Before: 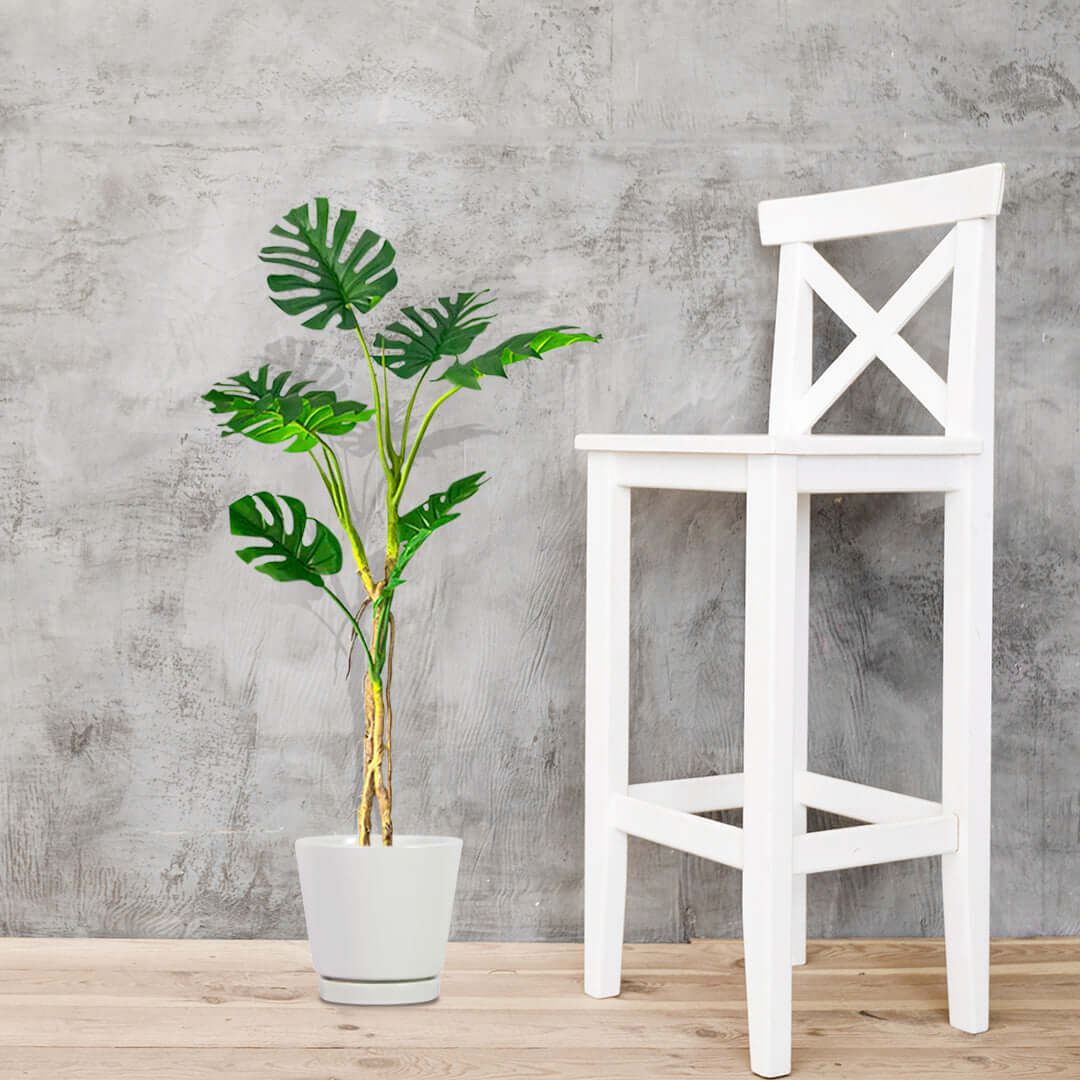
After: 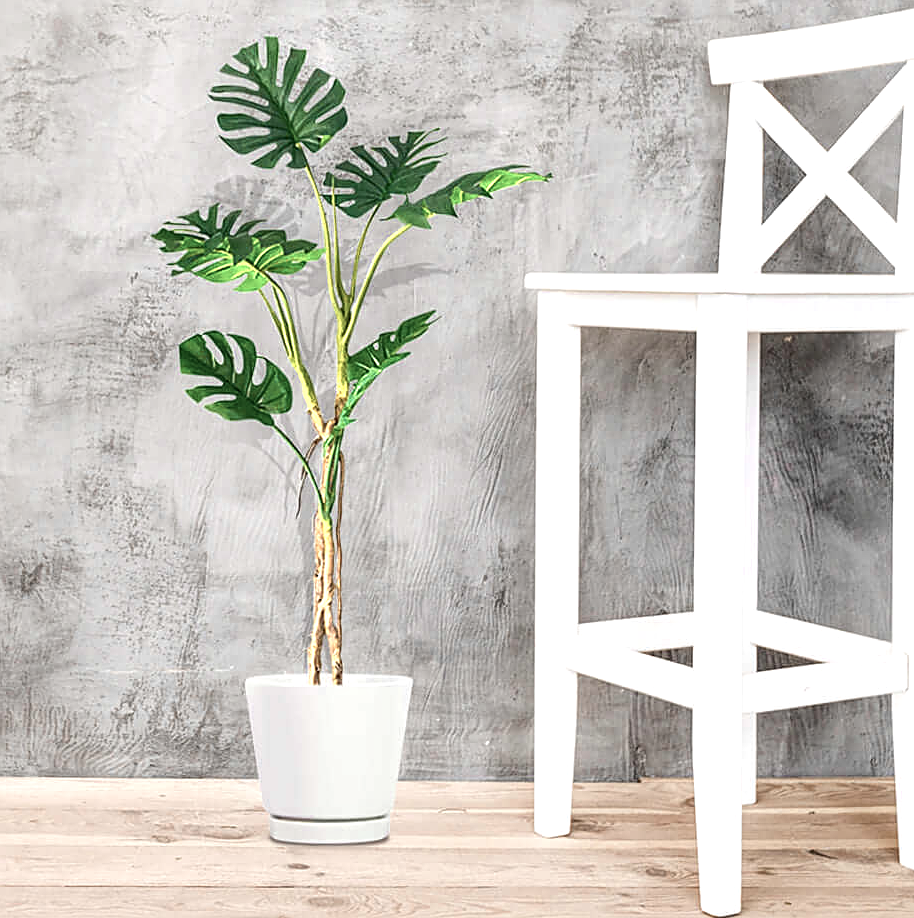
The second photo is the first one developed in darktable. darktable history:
tone equalizer: -8 EV -0.001 EV, -7 EV 0.003 EV, -6 EV -0.002 EV, -5 EV -0.013 EV, -4 EV -0.062 EV, -3 EV -0.22 EV, -2 EV -0.256 EV, -1 EV 0.11 EV, +0 EV 0.289 EV
crop and rotate: left 4.64%, top 14.924%, right 10.71%
color zones: curves: ch0 [(0, 0.473) (0.001, 0.473) (0.226, 0.548) (0.4, 0.589) (0.525, 0.54) (0.728, 0.403) (0.999, 0.473) (1, 0.473)]; ch1 [(0, 0.619) (0.001, 0.619) (0.234, 0.388) (0.4, 0.372) (0.528, 0.422) (0.732, 0.53) (0.999, 0.619) (1, 0.619)]; ch2 [(0, 0.547) (0.001, 0.547) (0.226, 0.45) (0.4, 0.525) (0.525, 0.585) (0.8, 0.511) (0.999, 0.547) (1, 0.547)]
sharpen: on, module defaults
local contrast: on, module defaults
